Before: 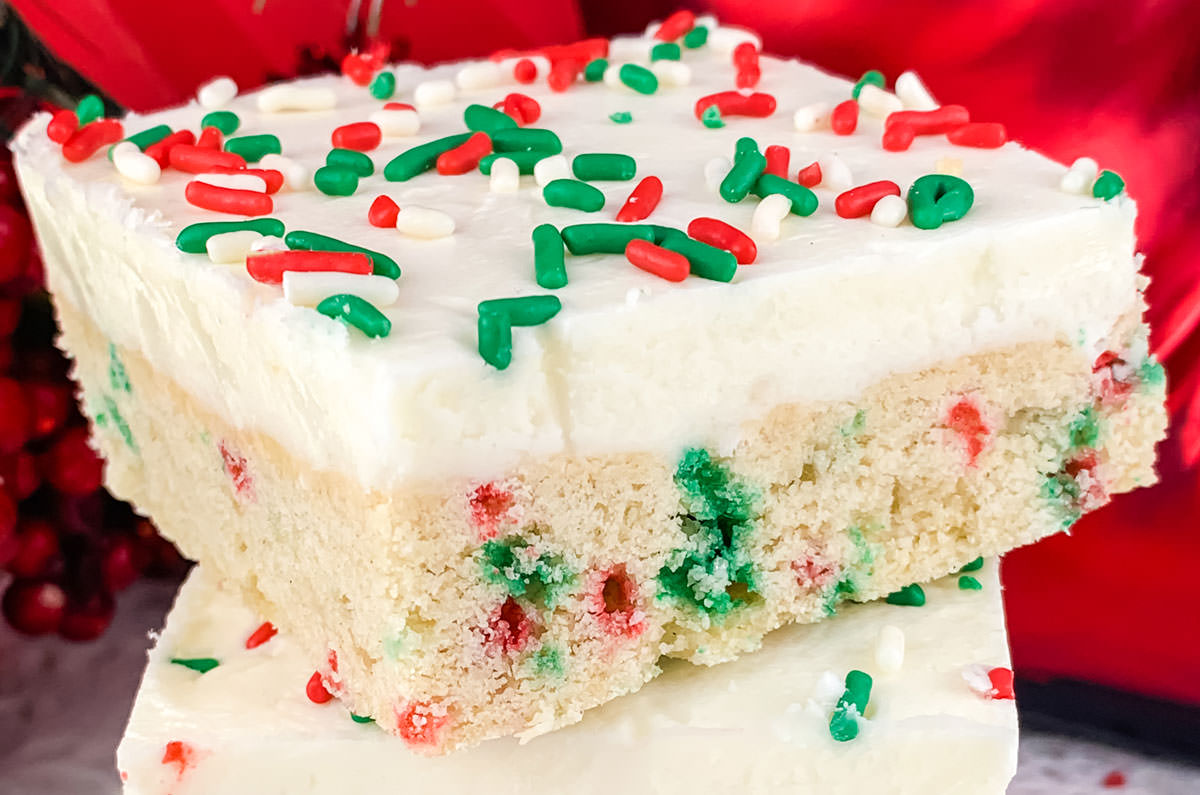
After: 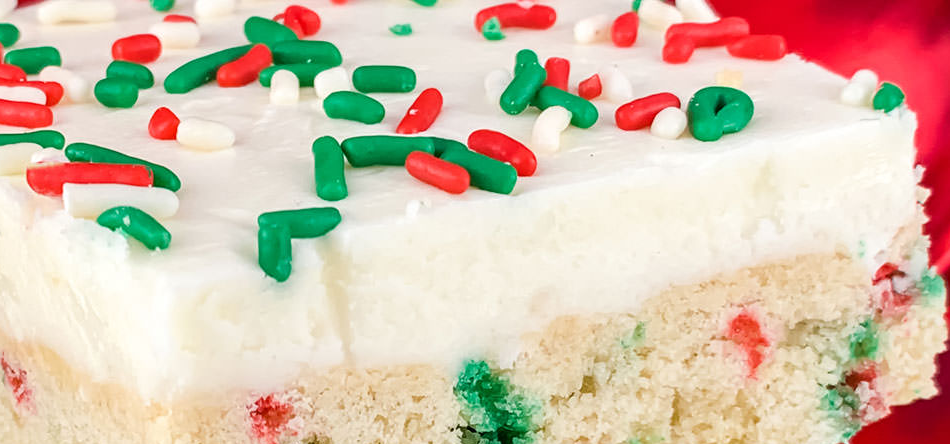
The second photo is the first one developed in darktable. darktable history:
crop: left 18.396%, top 11.07%, right 2.426%, bottom 33.013%
